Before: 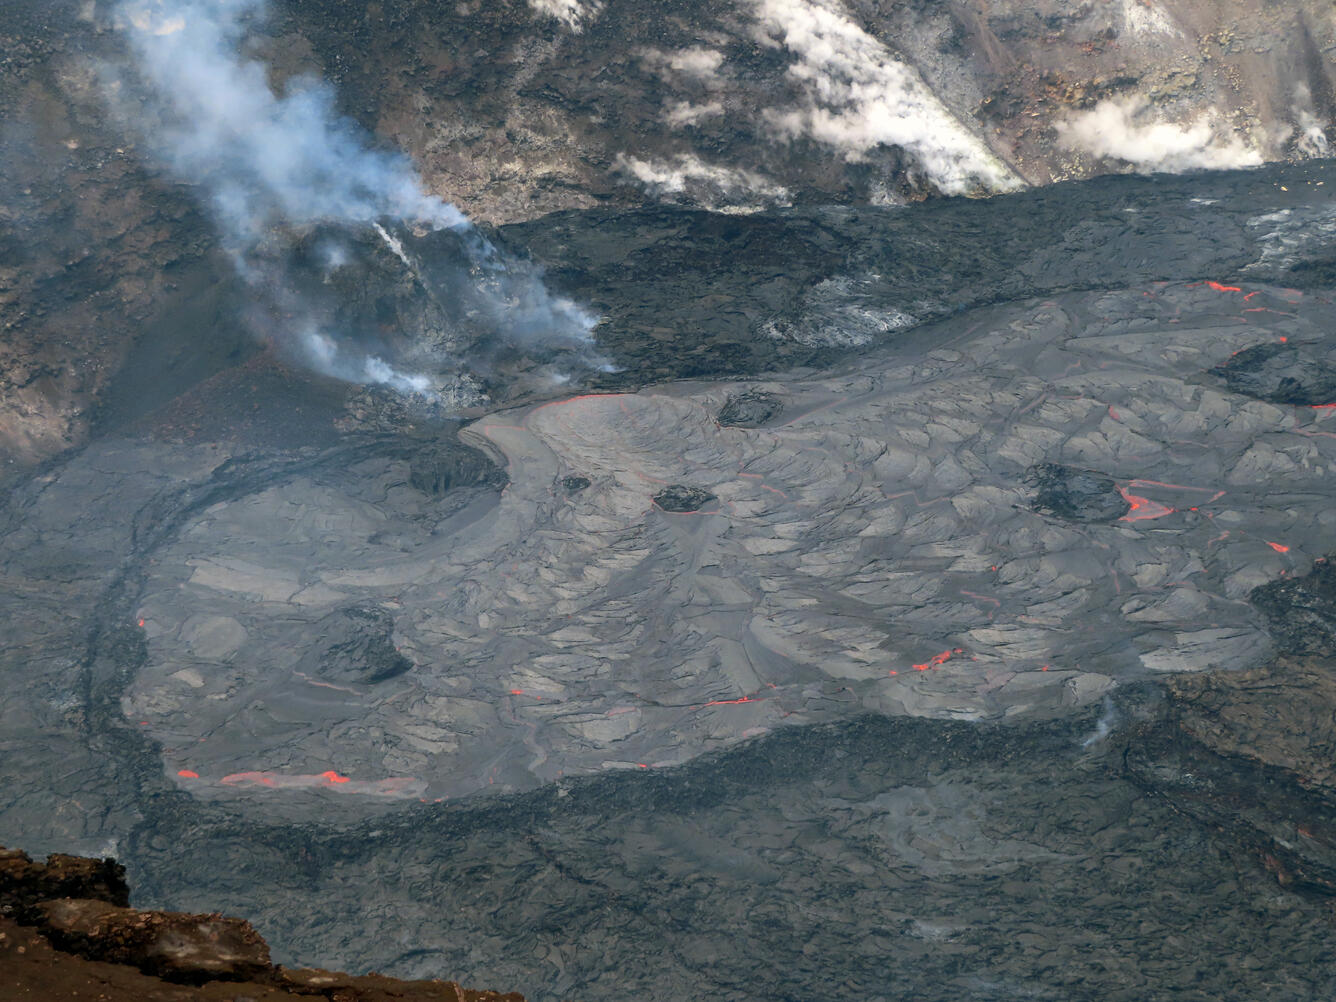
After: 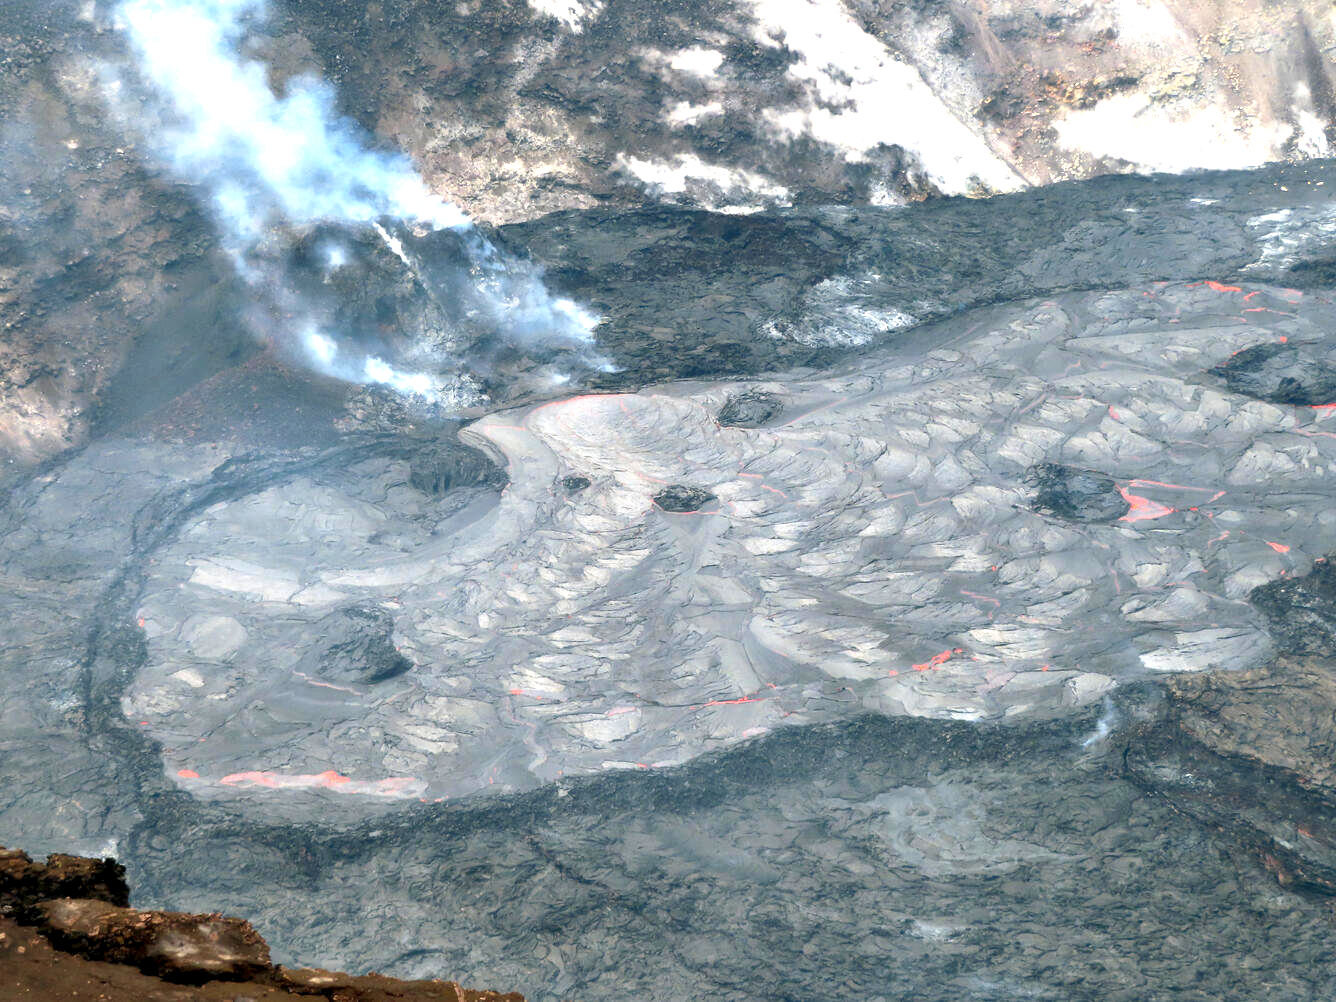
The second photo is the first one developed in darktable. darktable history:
contrast equalizer: octaves 7, y [[0.514, 0.573, 0.581, 0.508, 0.5, 0.5], [0.5 ×6], [0.5 ×6], [0 ×6], [0 ×6]]
exposure: black level correction 0, exposure 1.341 EV, compensate highlight preservation false
